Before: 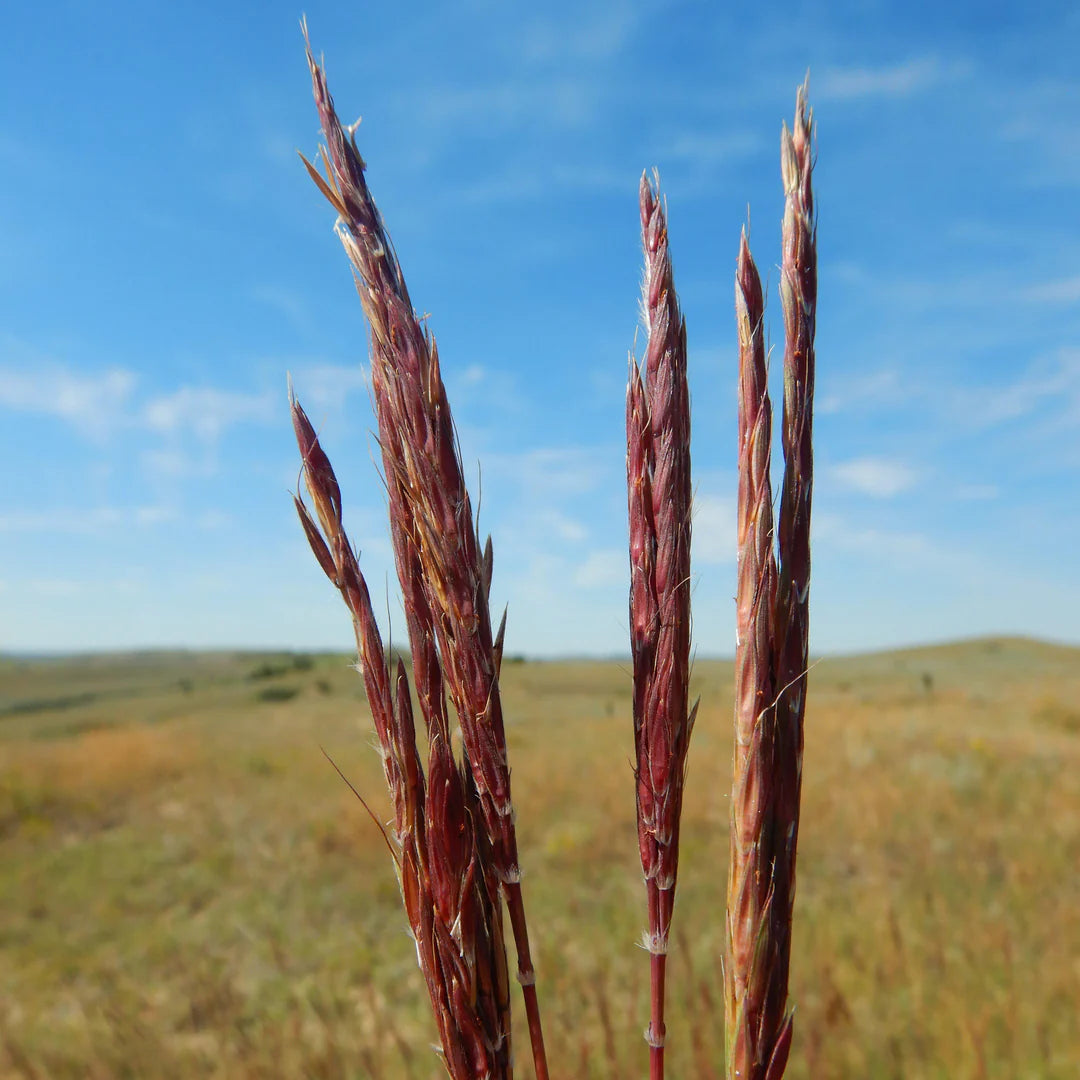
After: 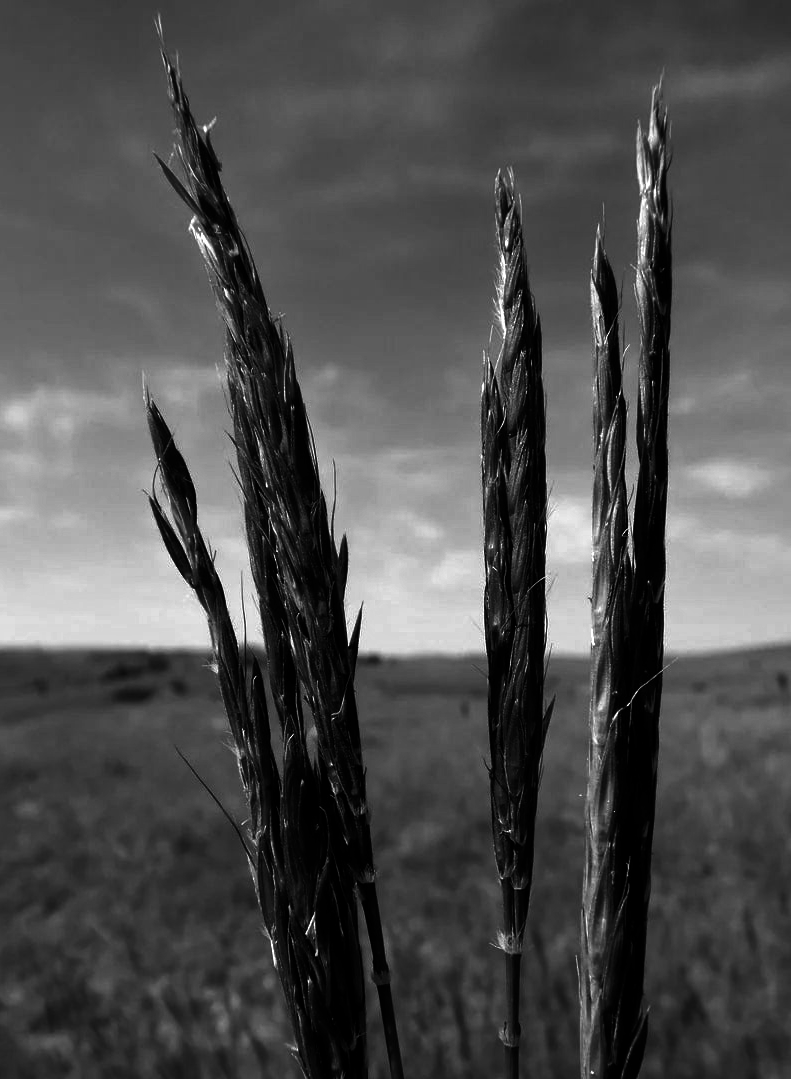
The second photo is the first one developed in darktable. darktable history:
contrast brightness saturation: brightness -1, saturation 1
exposure: black level correction 0.001, exposure 0.5 EV, compensate exposure bias true, compensate highlight preservation false
color zones: curves: ch1 [(0.25, 0.5) (0.747, 0.71)]
monochrome: a 32, b 64, size 2.3
crop: left 13.443%, right 13.31%
